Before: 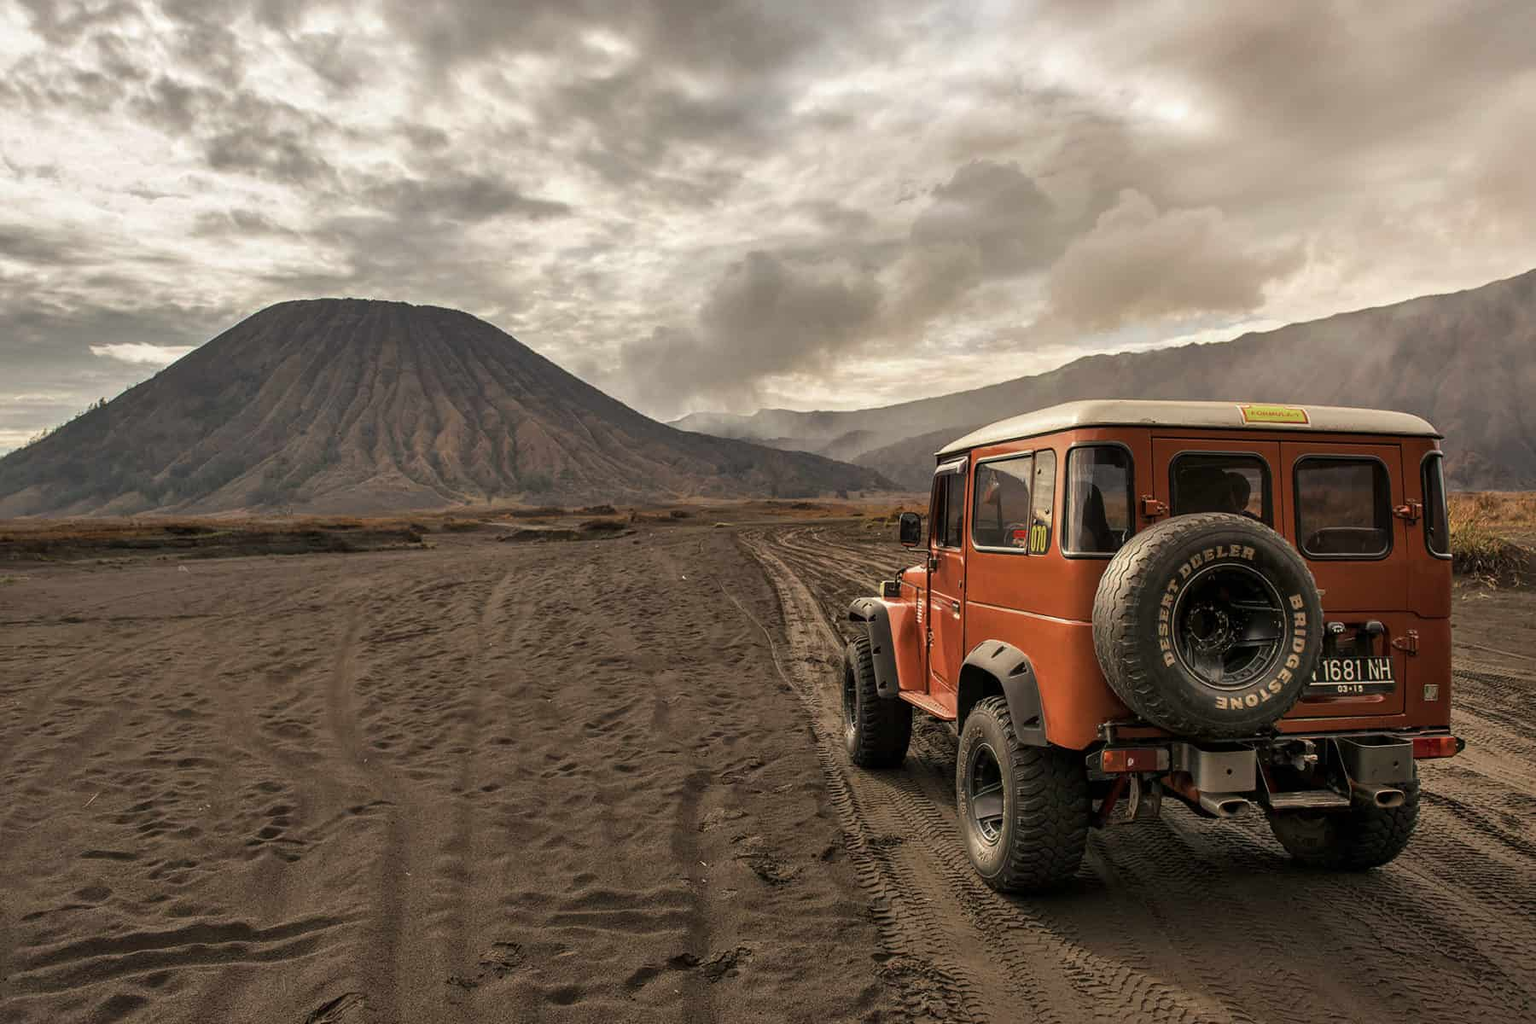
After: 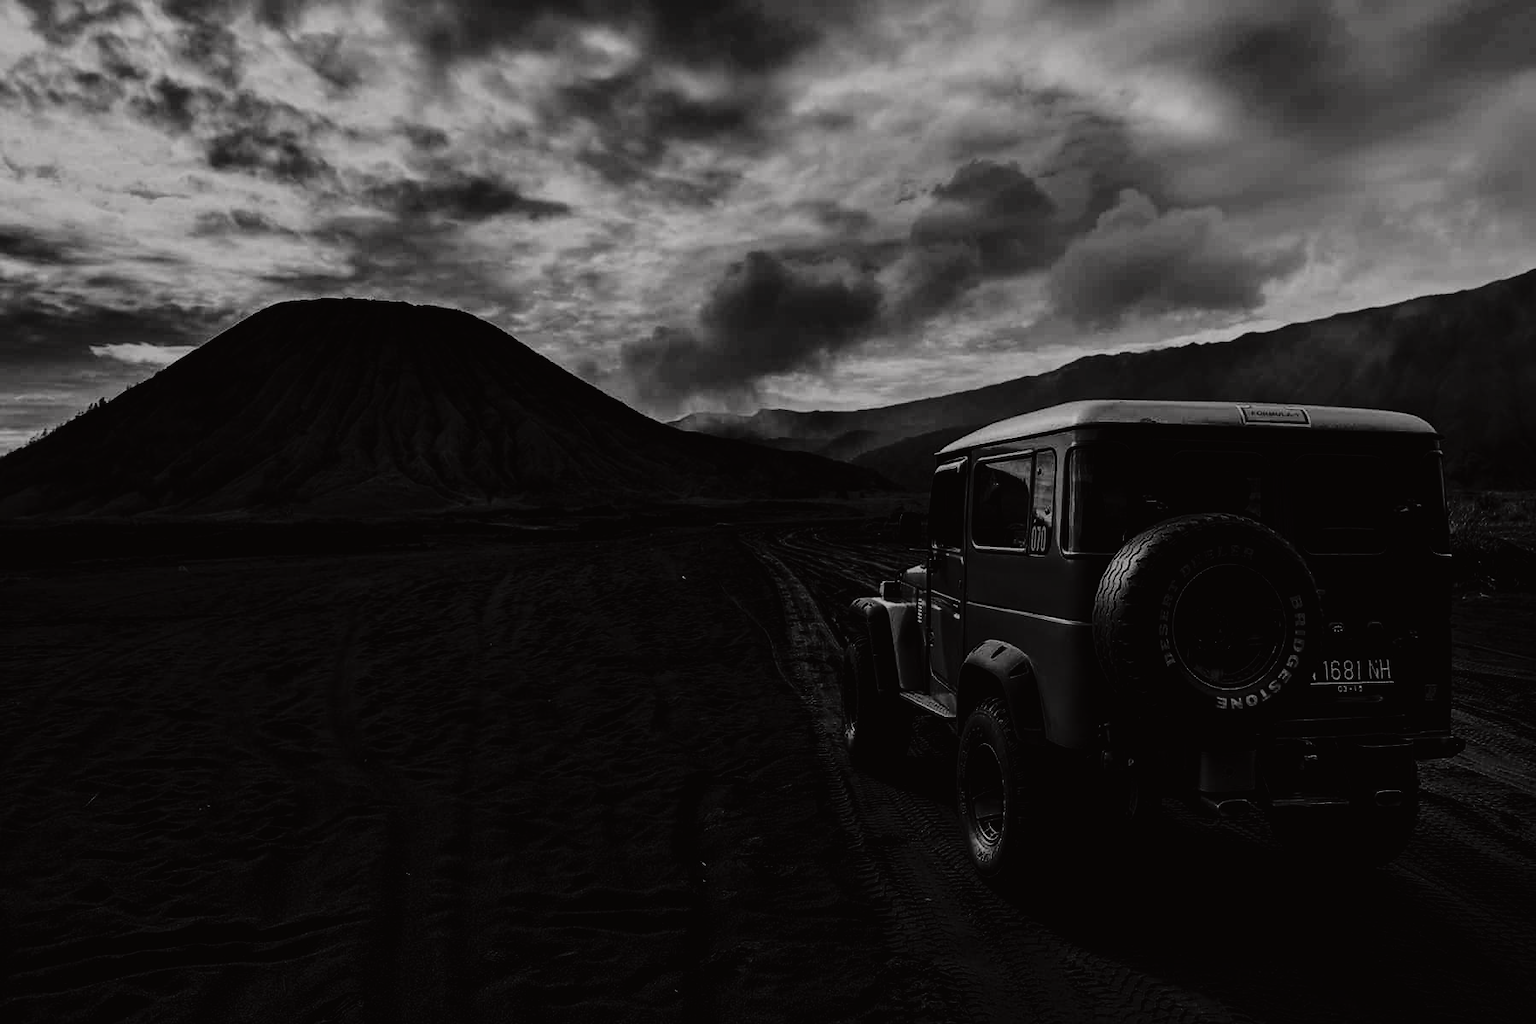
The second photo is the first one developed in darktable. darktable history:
contrast brightness saturation: contrast 0.02, brightness -1, saturation -1
tone curve: curves: ch0 [(0, 0.014) (0.17, 0.099) (0.392, 0.438) (0.725, 0.828) (0.872, 0.918) (1, 0.981)]; ch1 [(0, 0) (0.402, 0.36) (0.489, 0.491) (0.5, 0.503) (0.515, 0.52) (0.545, 0.572) (0.615, 0.662) (0.701, 0.725) (1, 1)]; ch2 [(0, 0) (0.42, 0.458) (0.485, 0.499) (0.503, 0.503) (0.531, 0.542) (0.561, 0.594) (0.644, 0.694) (0.717, 0.753) (1, 0.991)], color space Lab, independent channels
filmic rgb: black relative exposure -2.85 EV, white relative exposure 4.56 EV, hardness 1.77, contrast 1.25, preserve chrominance no, color science v5 (2021)
